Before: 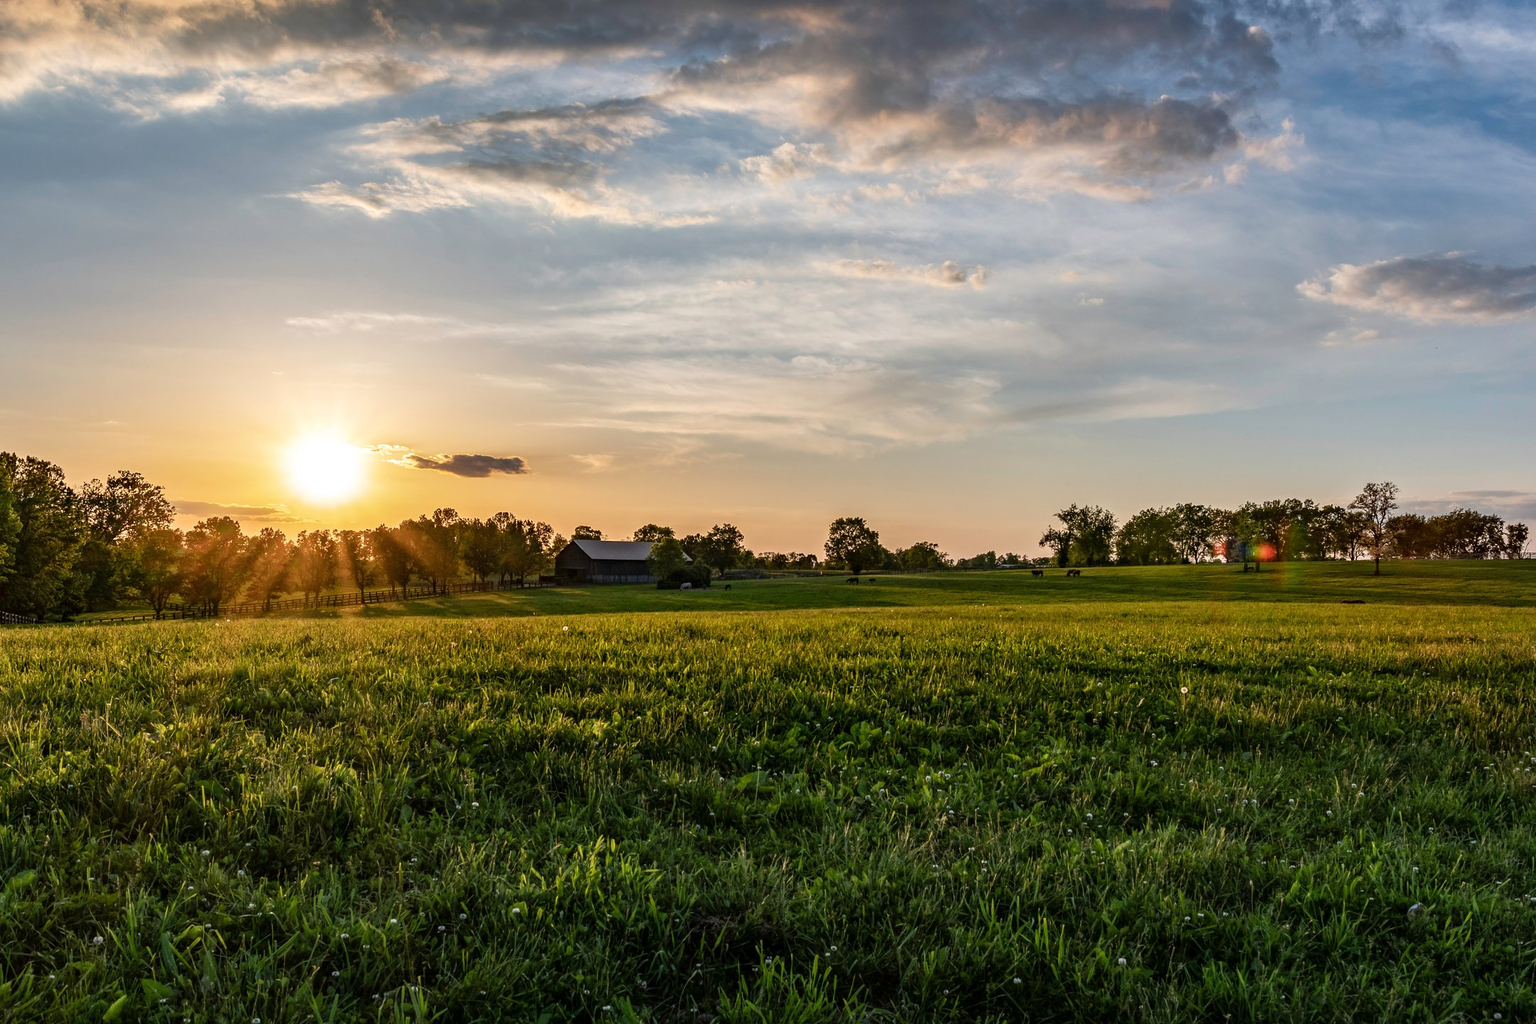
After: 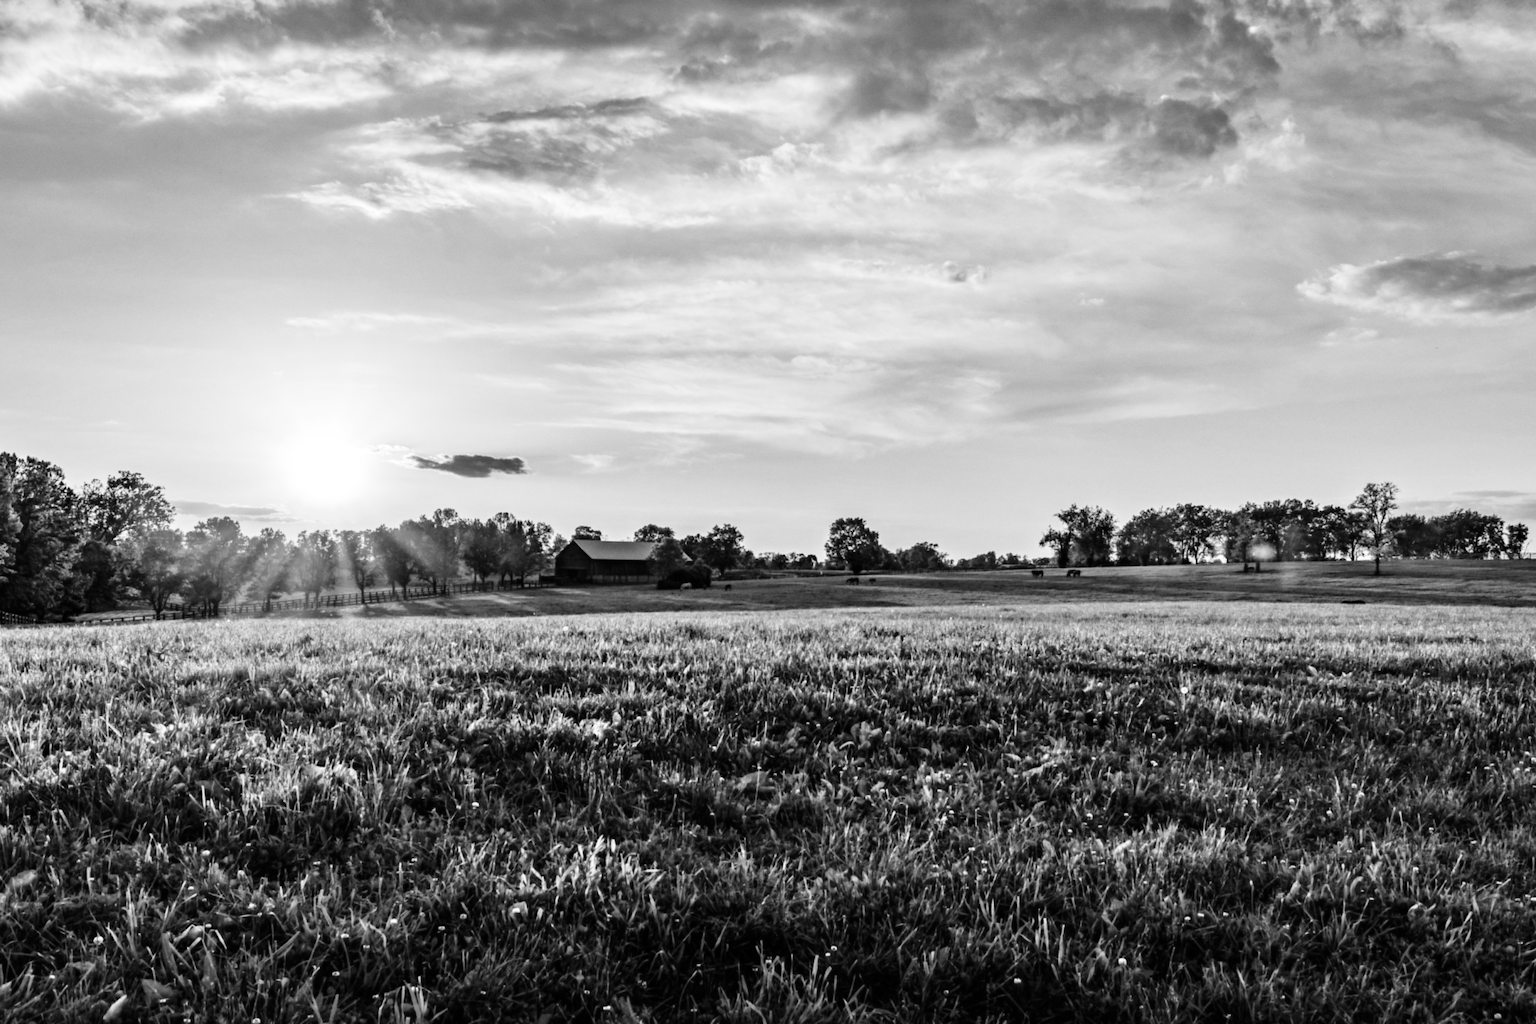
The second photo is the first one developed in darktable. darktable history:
grain: coarseness 0.09 ISO, strength 10%
tone equalizer: -7 EV 0.15 EV, -6 EV 0.6 EV, -5 EV 1.15 EV, -4 EV 1.33 EV, -3 EV 1.15 EV, -2 EV 0.6 EV, -1 EV 0.15 EV, mask exposure compensation -0.5 EV
lowpass: radius 0.76, contrast 1.56, saturation 0, unbound 0
